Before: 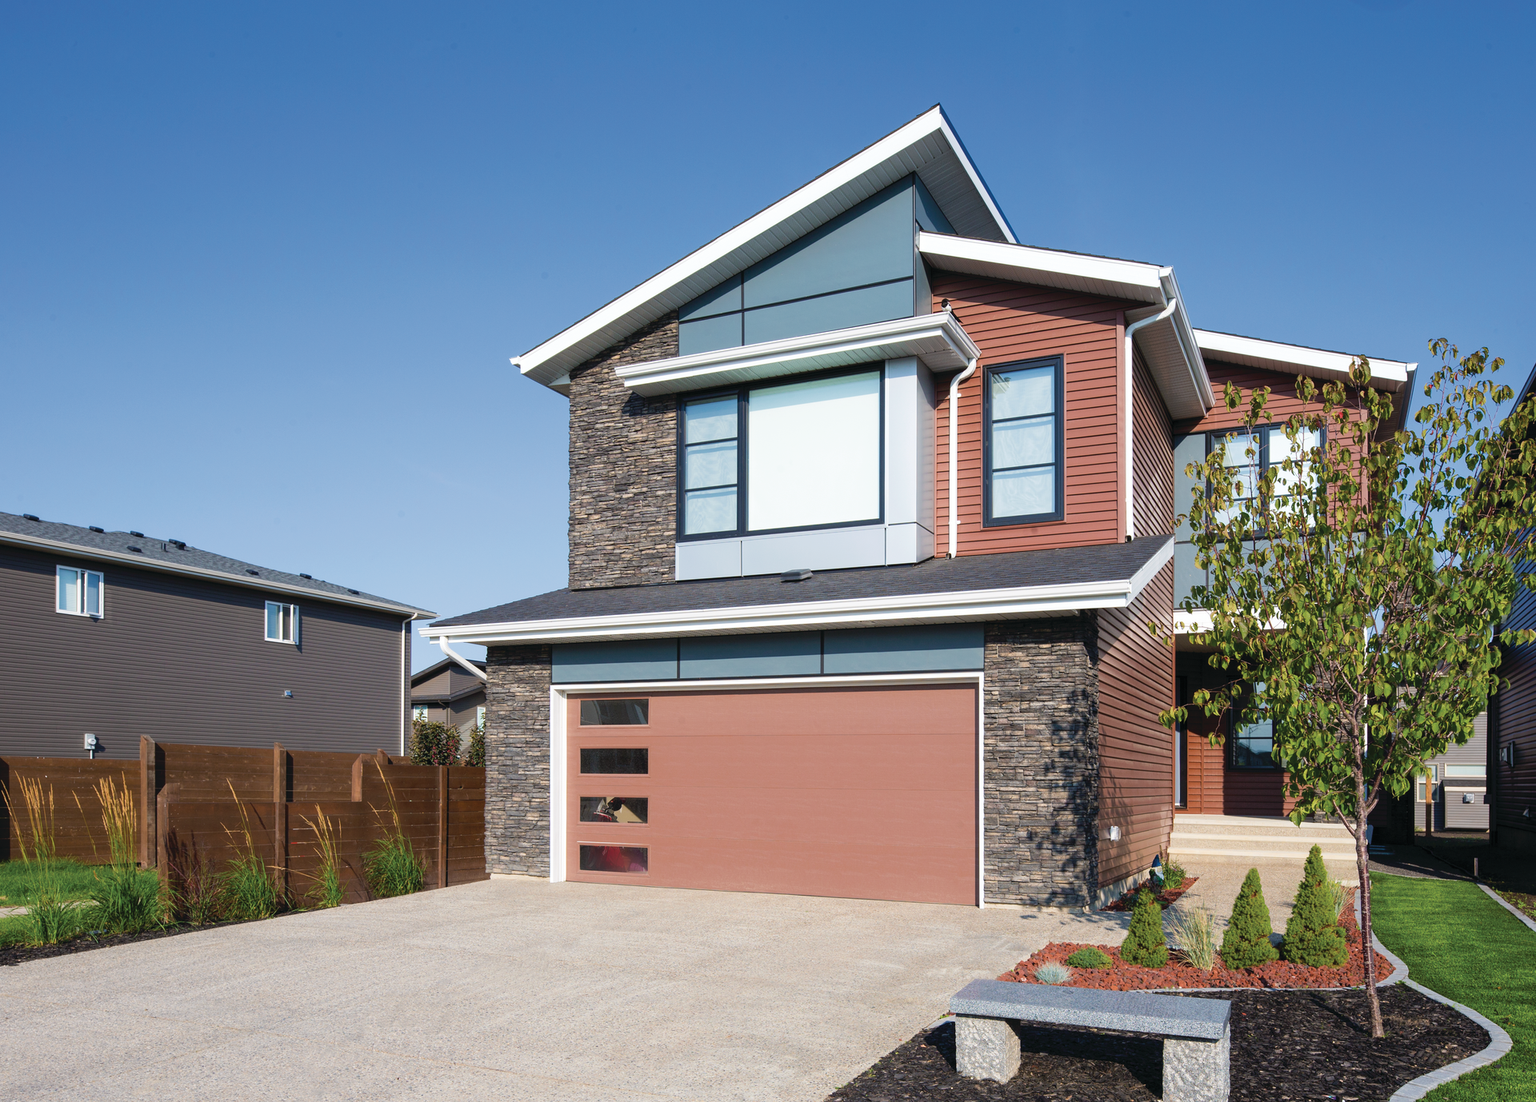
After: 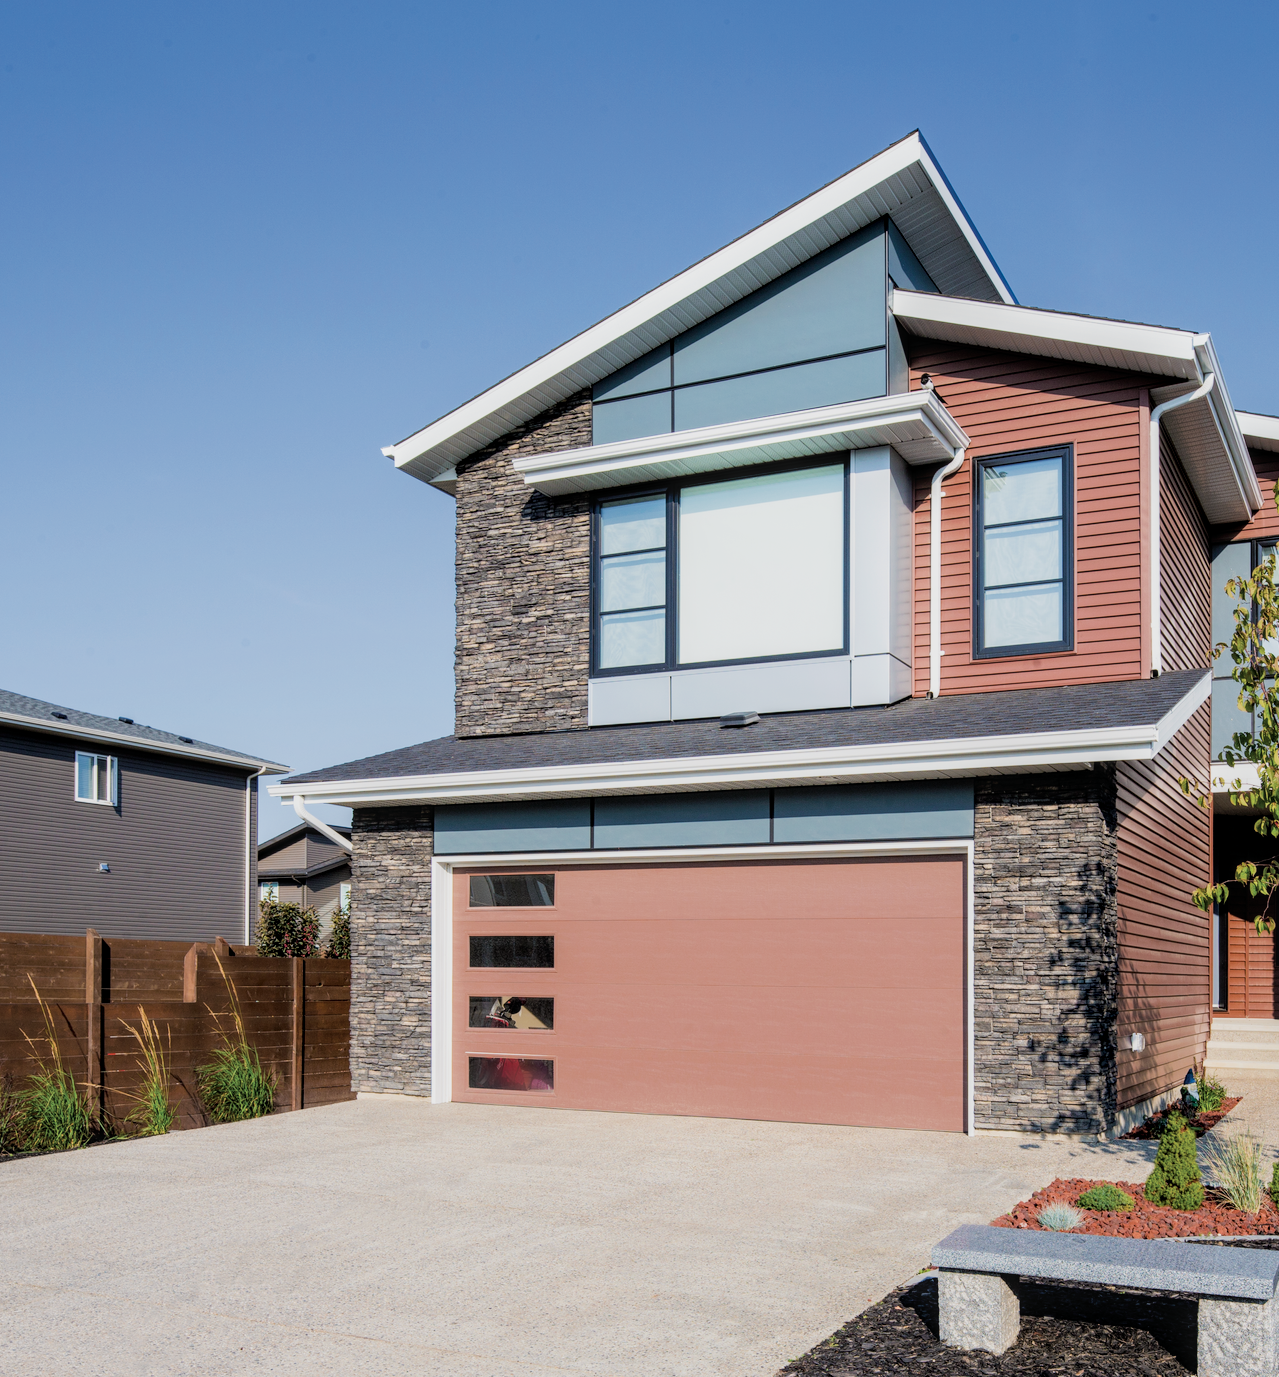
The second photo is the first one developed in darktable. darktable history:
local contrast: on, module defaults
filmic rgb: black relative exposure -7.65 EV, white relative exposure 4.56 EV, threshold 2.94 EV, hardness 3.61, enable highlight reconstruction true
crop and rotate: left 13.35%, right 20.029%
tone equalizer: -8 EV -0.391 EV, -7 EV -0.366 EV, -6 EV -0.357 EV, -5 EV -0.206 EV, -3 EV 0.236 EV, -2 EV 0.338 EV, -1 EV 0.406 EV, +0 EV 0.445 EV
